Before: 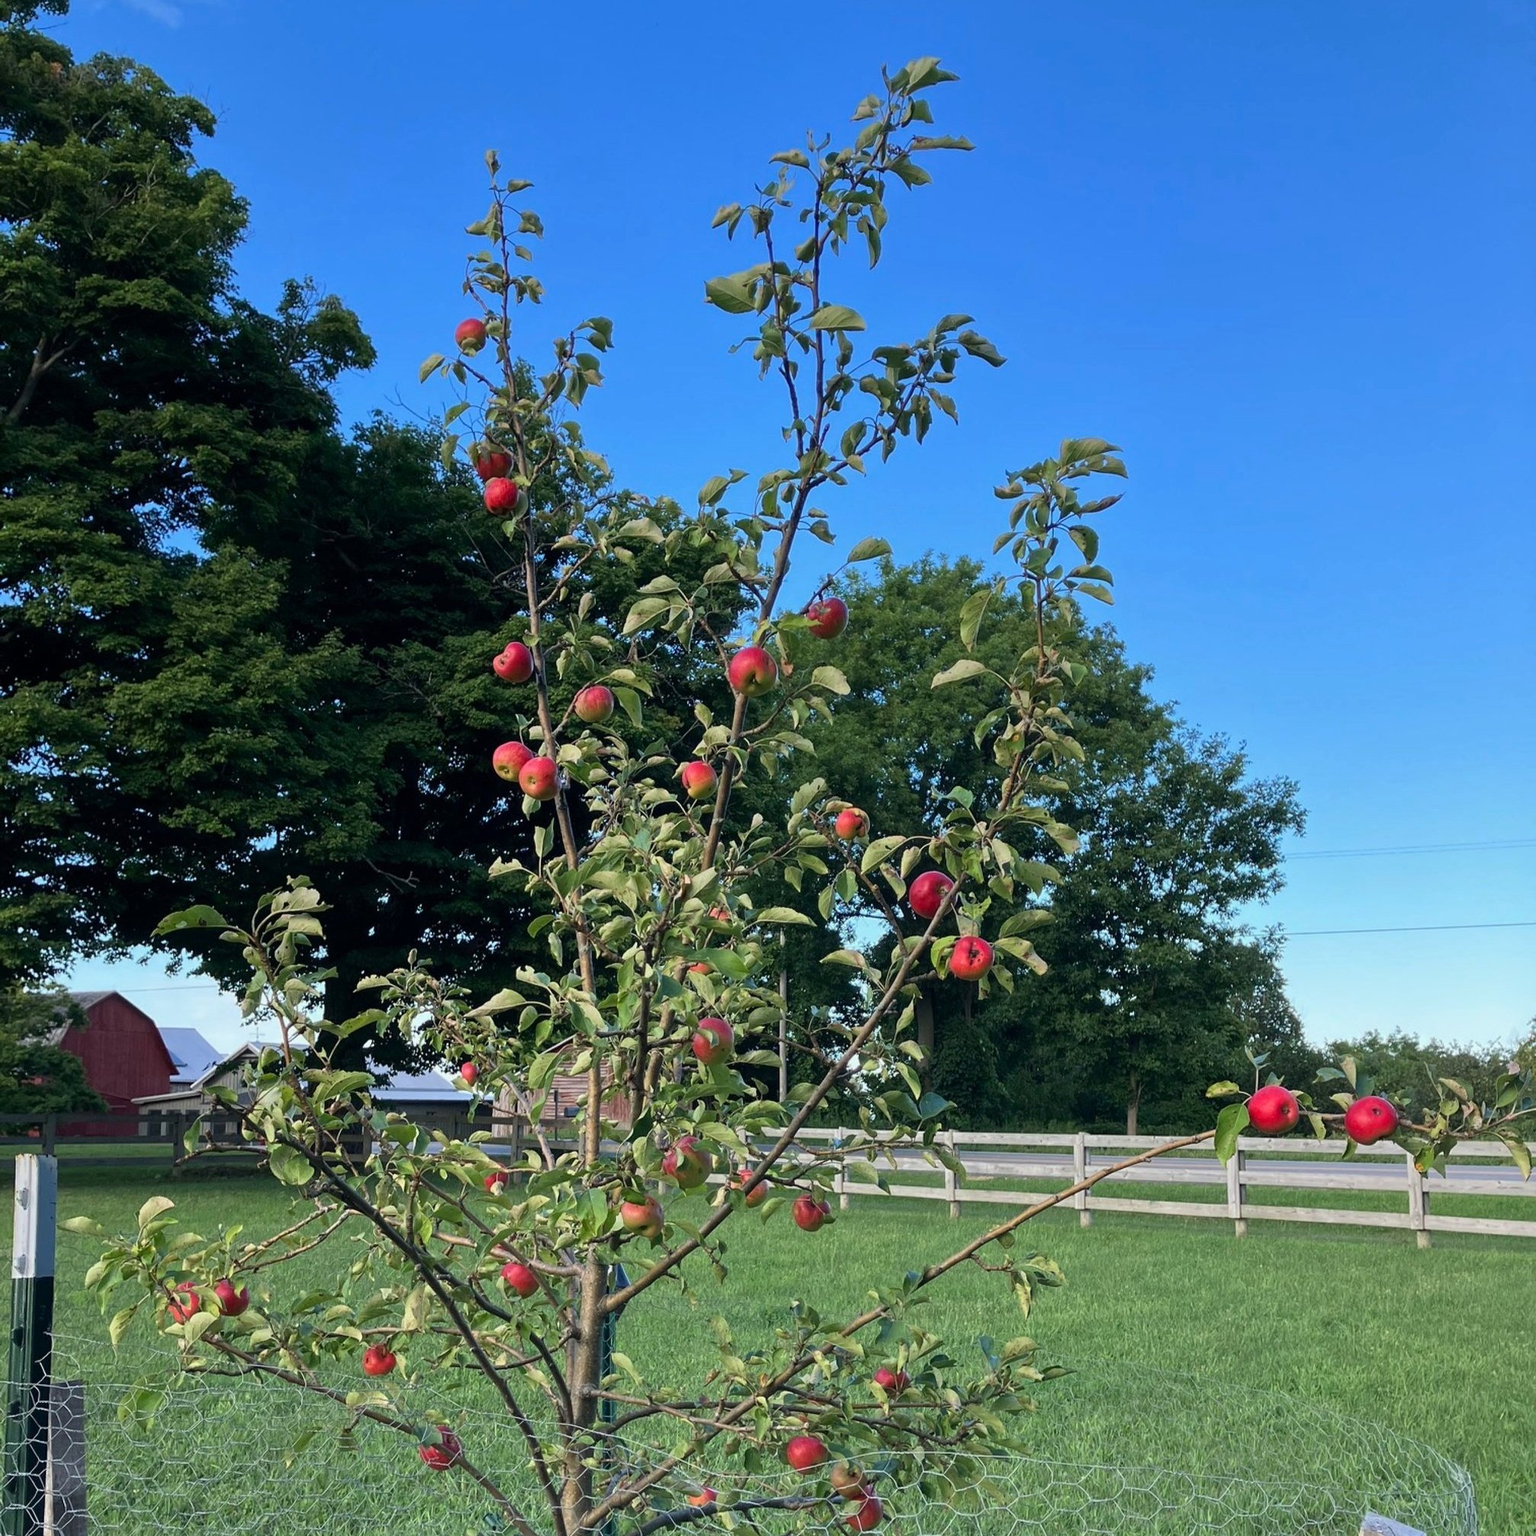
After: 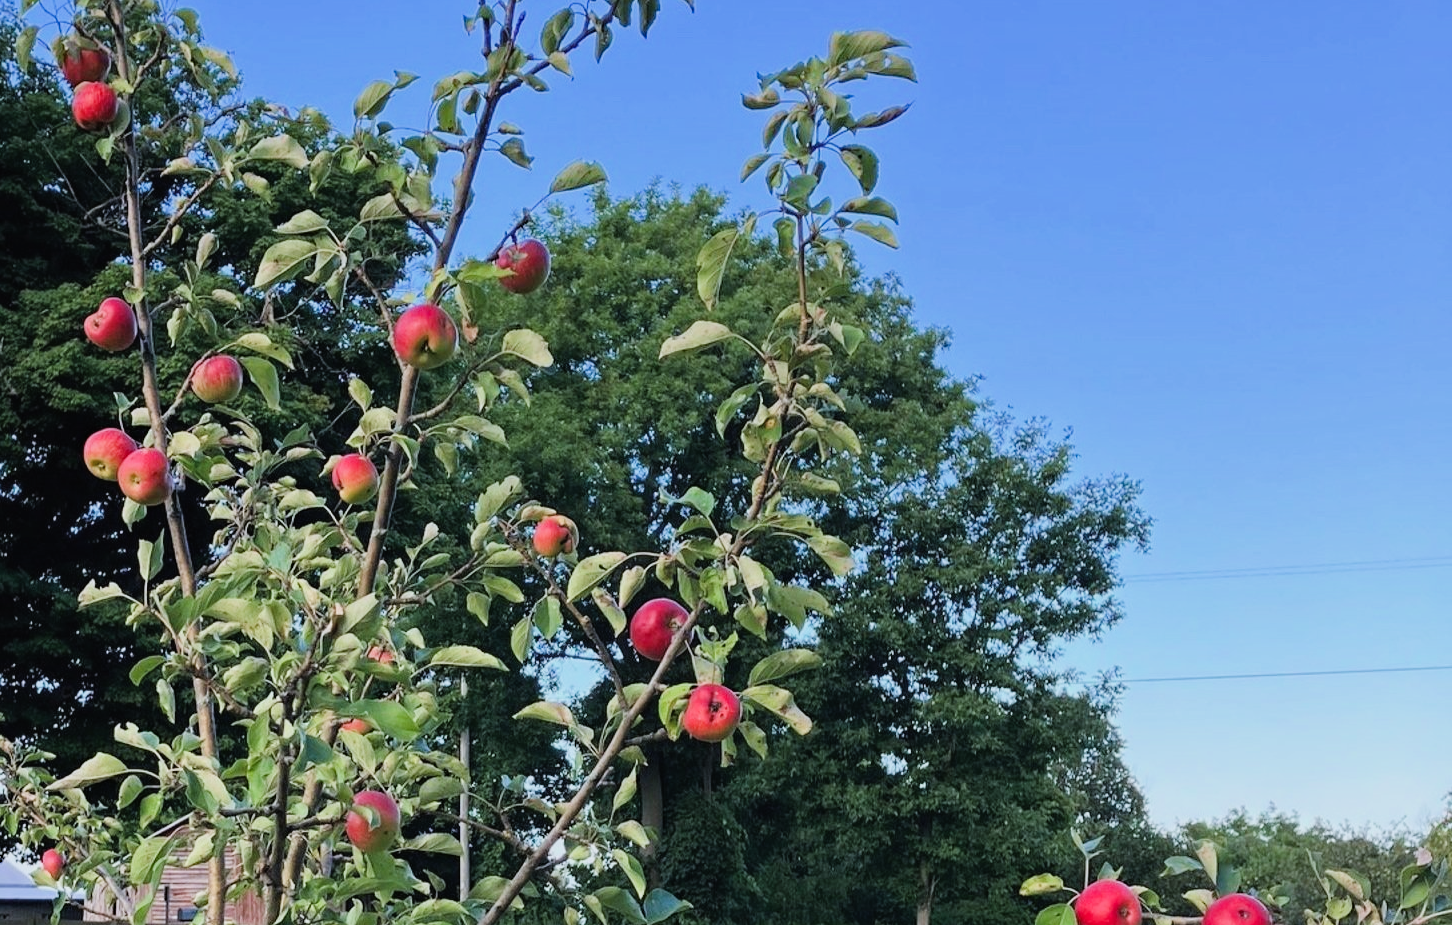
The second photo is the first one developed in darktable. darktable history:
exposure: black level correction -0.005, exposure 0.622 EV, compensate highlight preservation false
white balance: red 0.984, blue 1.059
crop and rotate: left 27.938%, top 27.046%, bottom 27.046%
filmic rgb: black relative exposure -7.65 EV, white relative exposure 4.56 EV, hardness 3.61, contrast 1.05
haze removal: compatibility mode true, adaptive false
